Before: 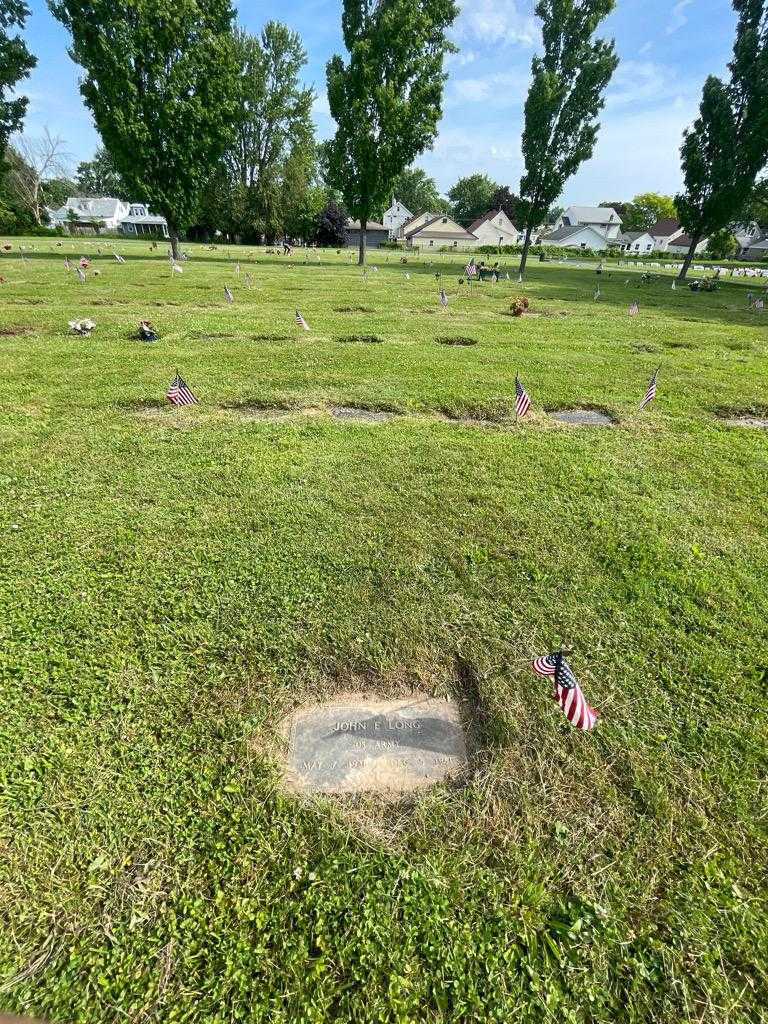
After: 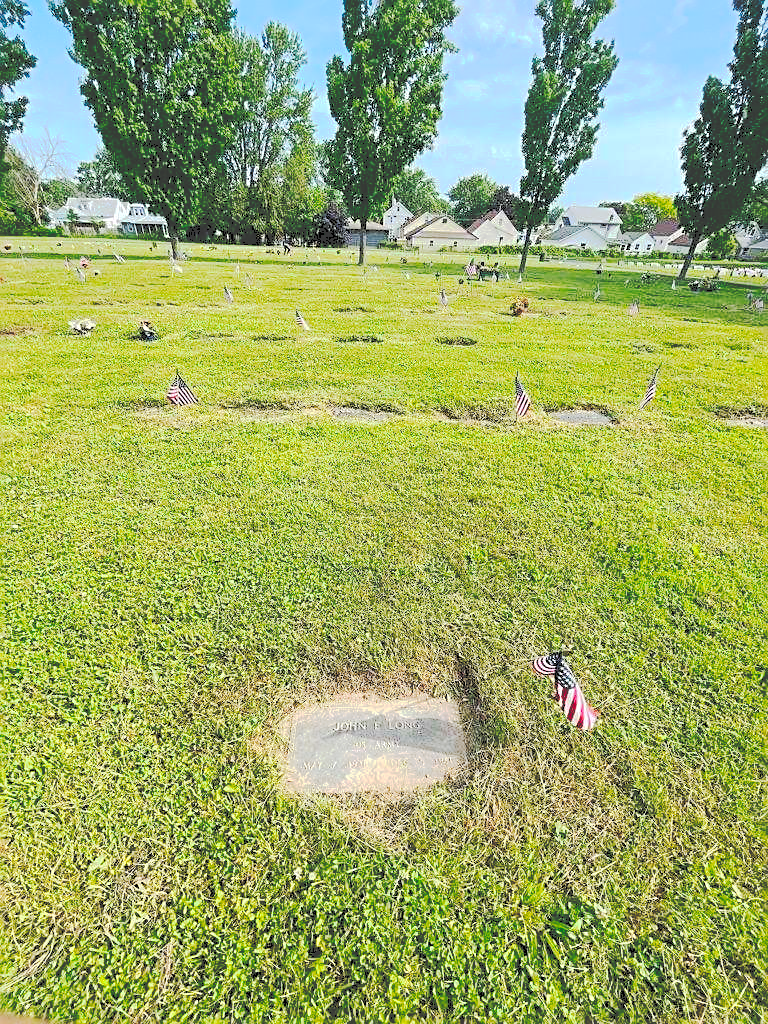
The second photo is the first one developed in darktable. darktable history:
sharpen: on, module defaults
tone curve: curves: ch0 [(0, 0) (0.003, 0.219) (0.011, 0.219) (0.025, 0.223) (0.044, 0.226) (0.069, 0.232) (0.1, 0.24) (0.136, 0.245) (0.177, 0.257) (0.224, 0.281) (0.277, 0.324) (0.335, 0.392) (0.399, 0.484) (0.468, 0.585) (0.543, 0.672) (0.623, 0.741) (0.709, 0.788) (0.801, 0.835) (0.898, 0.878) (1, 1)], preserve colors none
color balance rgb: perceptual saturation grading › global saturation 0.956%
contrast brightness saturation: contrast 0.067, brightness 0.176, saturation 0.402
